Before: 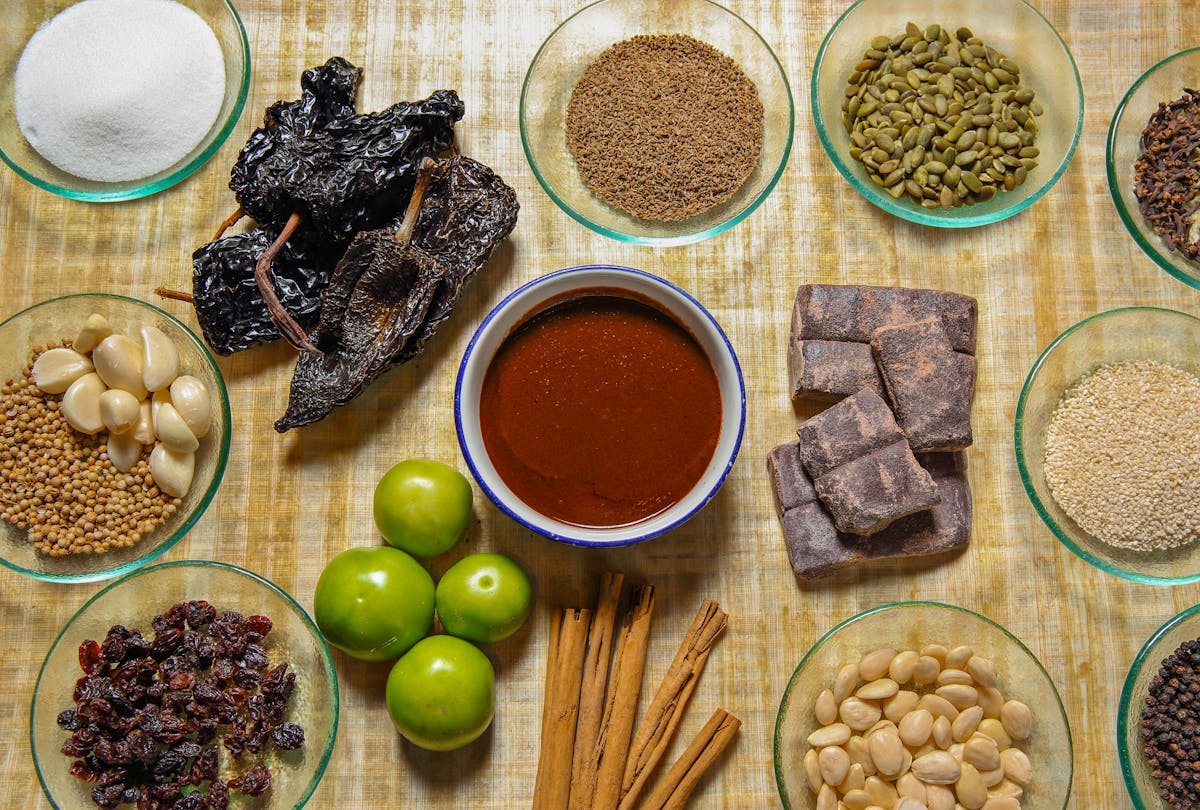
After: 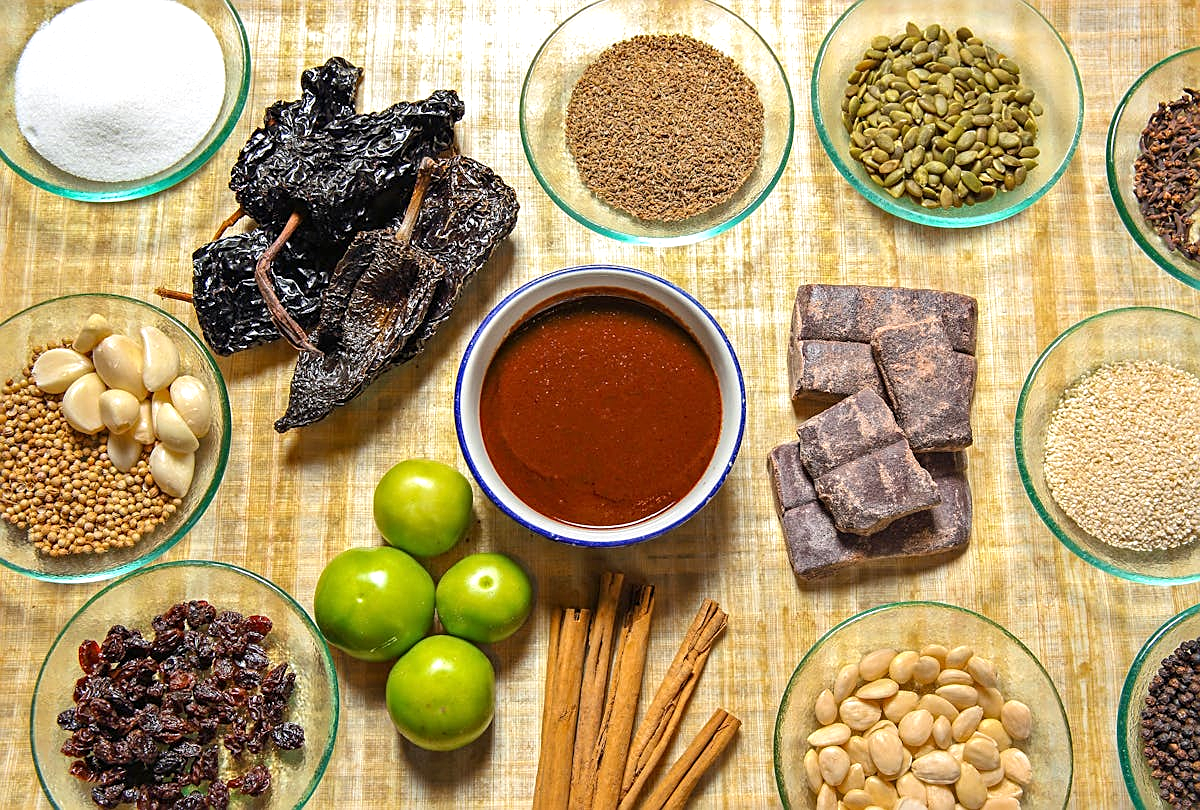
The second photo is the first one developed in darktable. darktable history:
exposure: exposure 0.561 EV, compensate exposure bias true, compensate highlight preservation false
sharpen: on, module defaults
